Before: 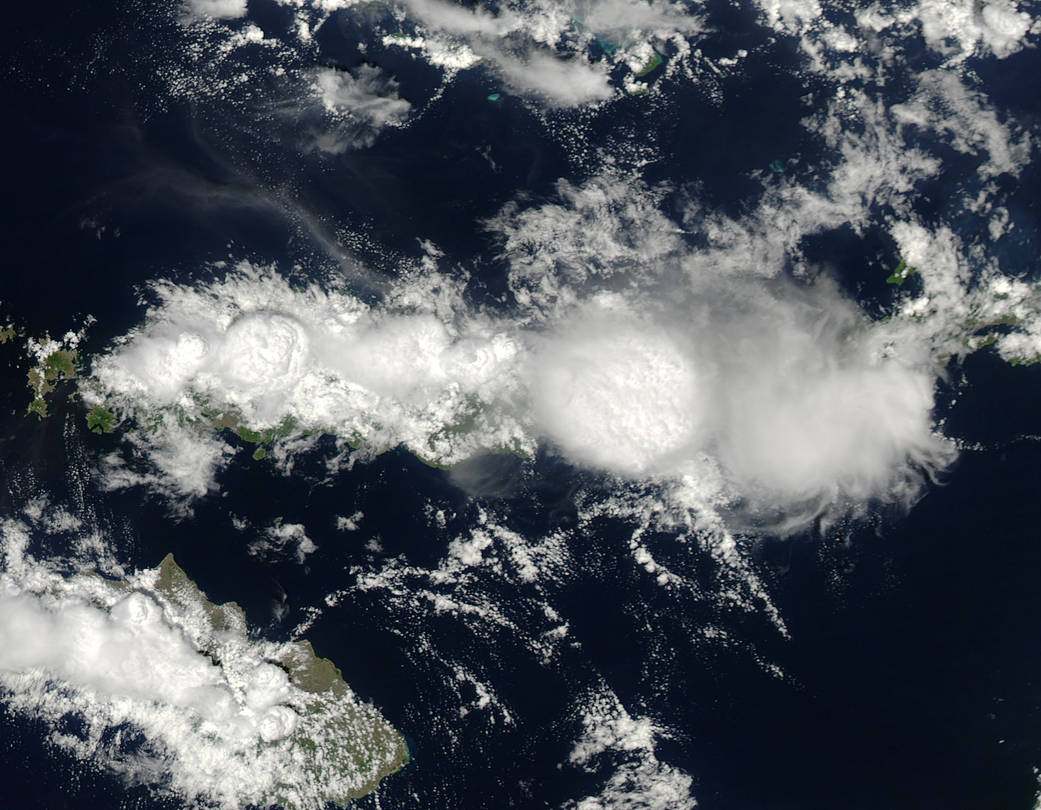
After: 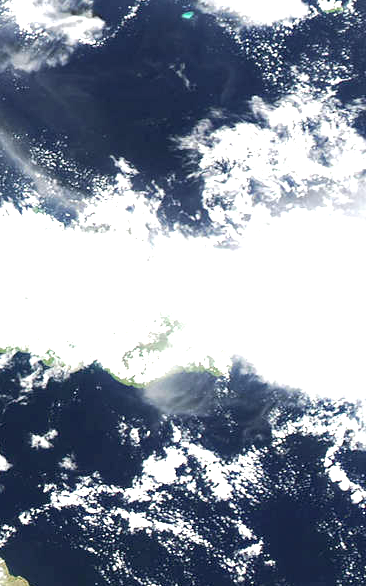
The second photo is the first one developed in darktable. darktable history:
crop and rotate: left 29.476%, top 10.214%, right 35.32%, bottom 17.333%
exposure: black level correction 0, exposure 2.138 EV, compensate exposure bias true, compensate highlight preservation false
